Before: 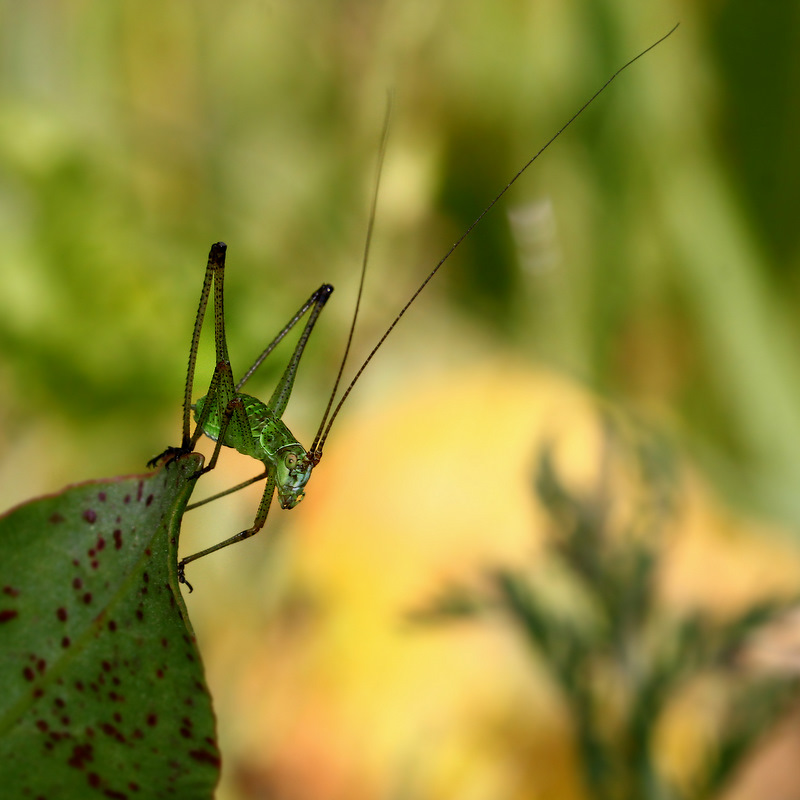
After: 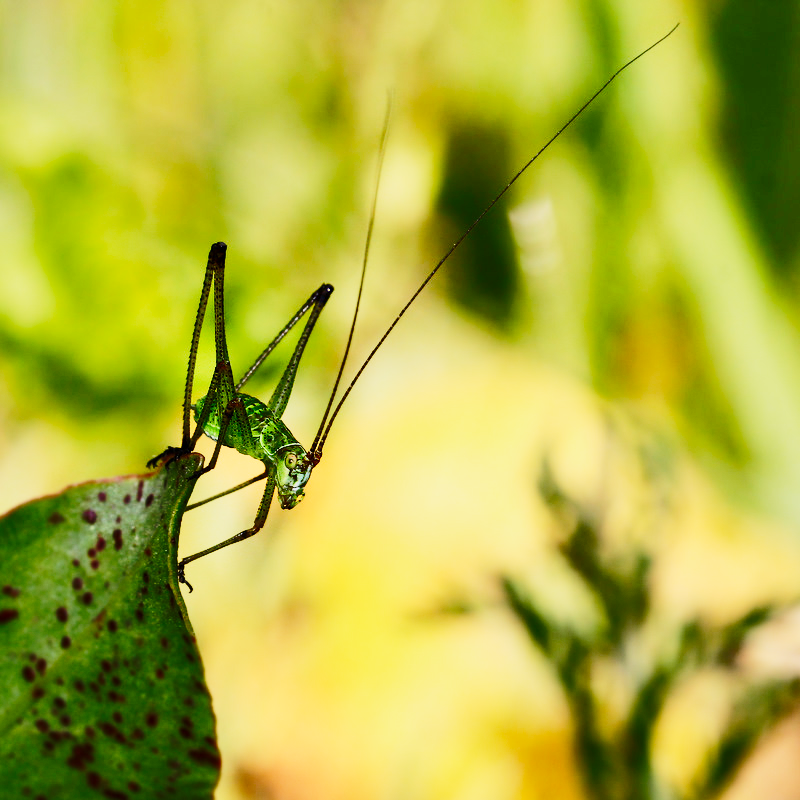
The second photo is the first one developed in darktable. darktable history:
shadows and highlights: shadows 43.71, white point adjustment -1.46, soften with gaussian
rgb curve: curves: ch0 [(0, 0) (0.284, 0.292) (0.505, 0.644) (1, 1)]; ch1 [(0, 0) (0.284, 0.292) (0.505, 0.644) (1, 1)]; ch2 [(0, 0) (0.284, 0.292) (0.505, 0.644) (1, 1)], compensate middle gray true
base curve: curves: ch0 [(0, 0) (0.028, 0.03) (0.121, 0.232) (0.46, 0.748) (0.859, 0.968) (1, 1)], preserve colors none
